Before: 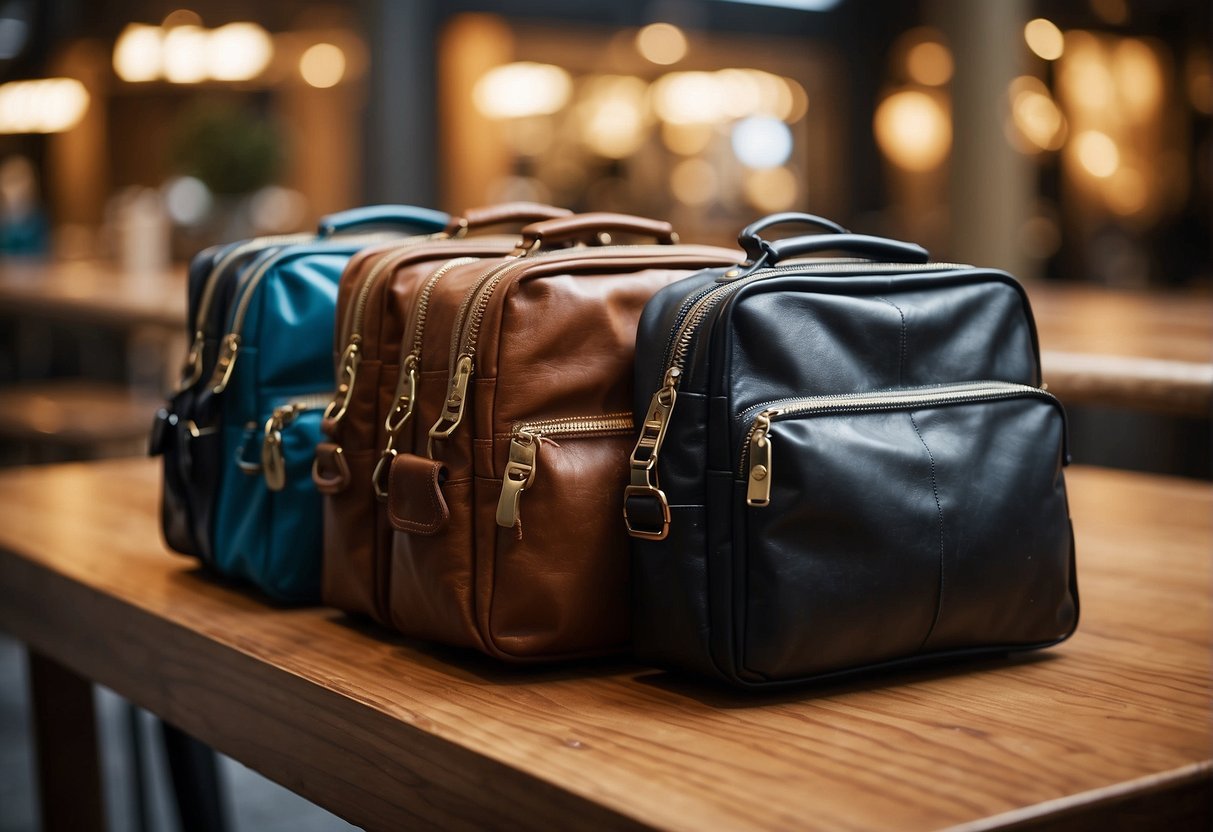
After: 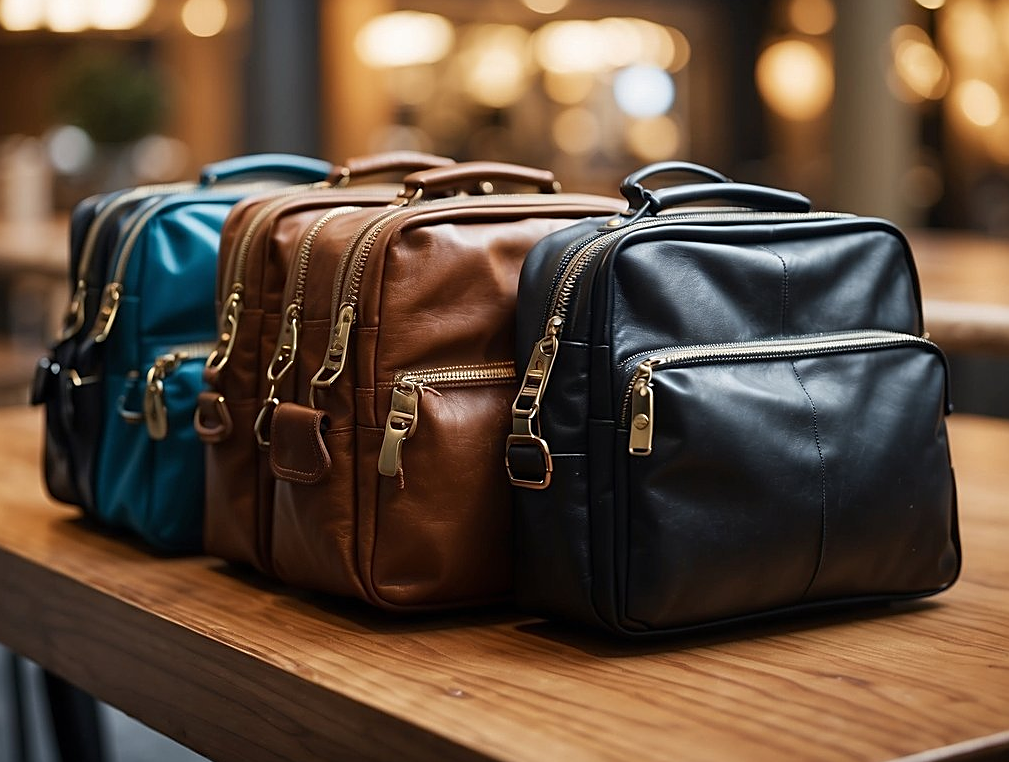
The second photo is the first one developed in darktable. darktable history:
sharpen: on, module defaults
crop: left 9.798%, top 6.242%, right 6.956%, bottom 2.105%
